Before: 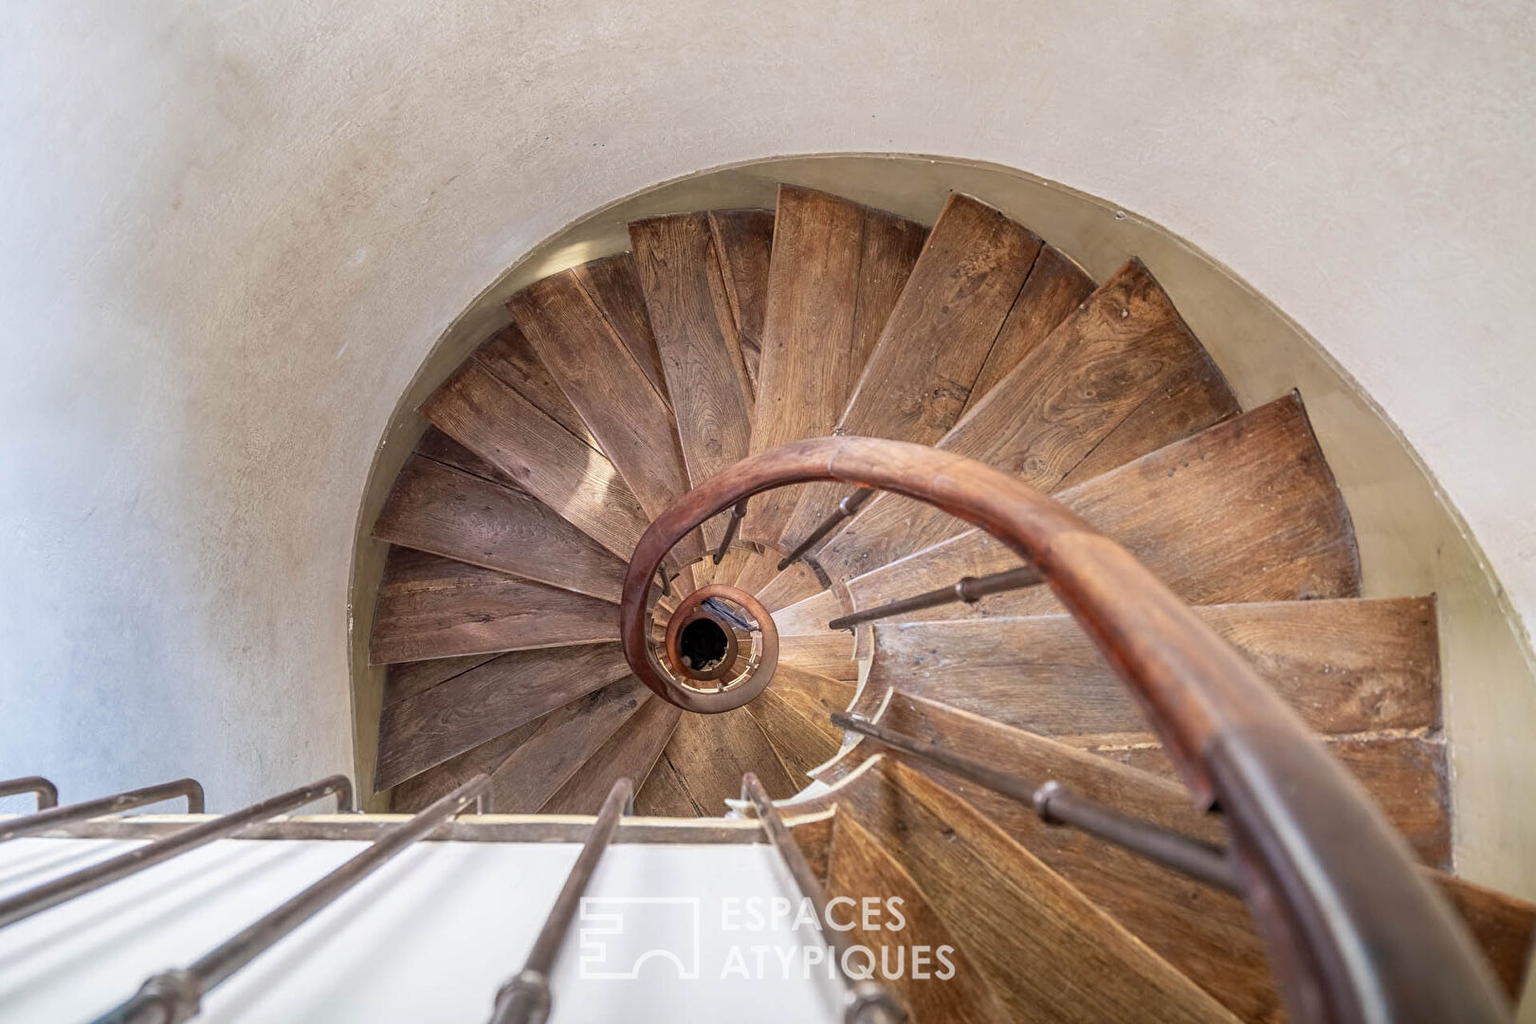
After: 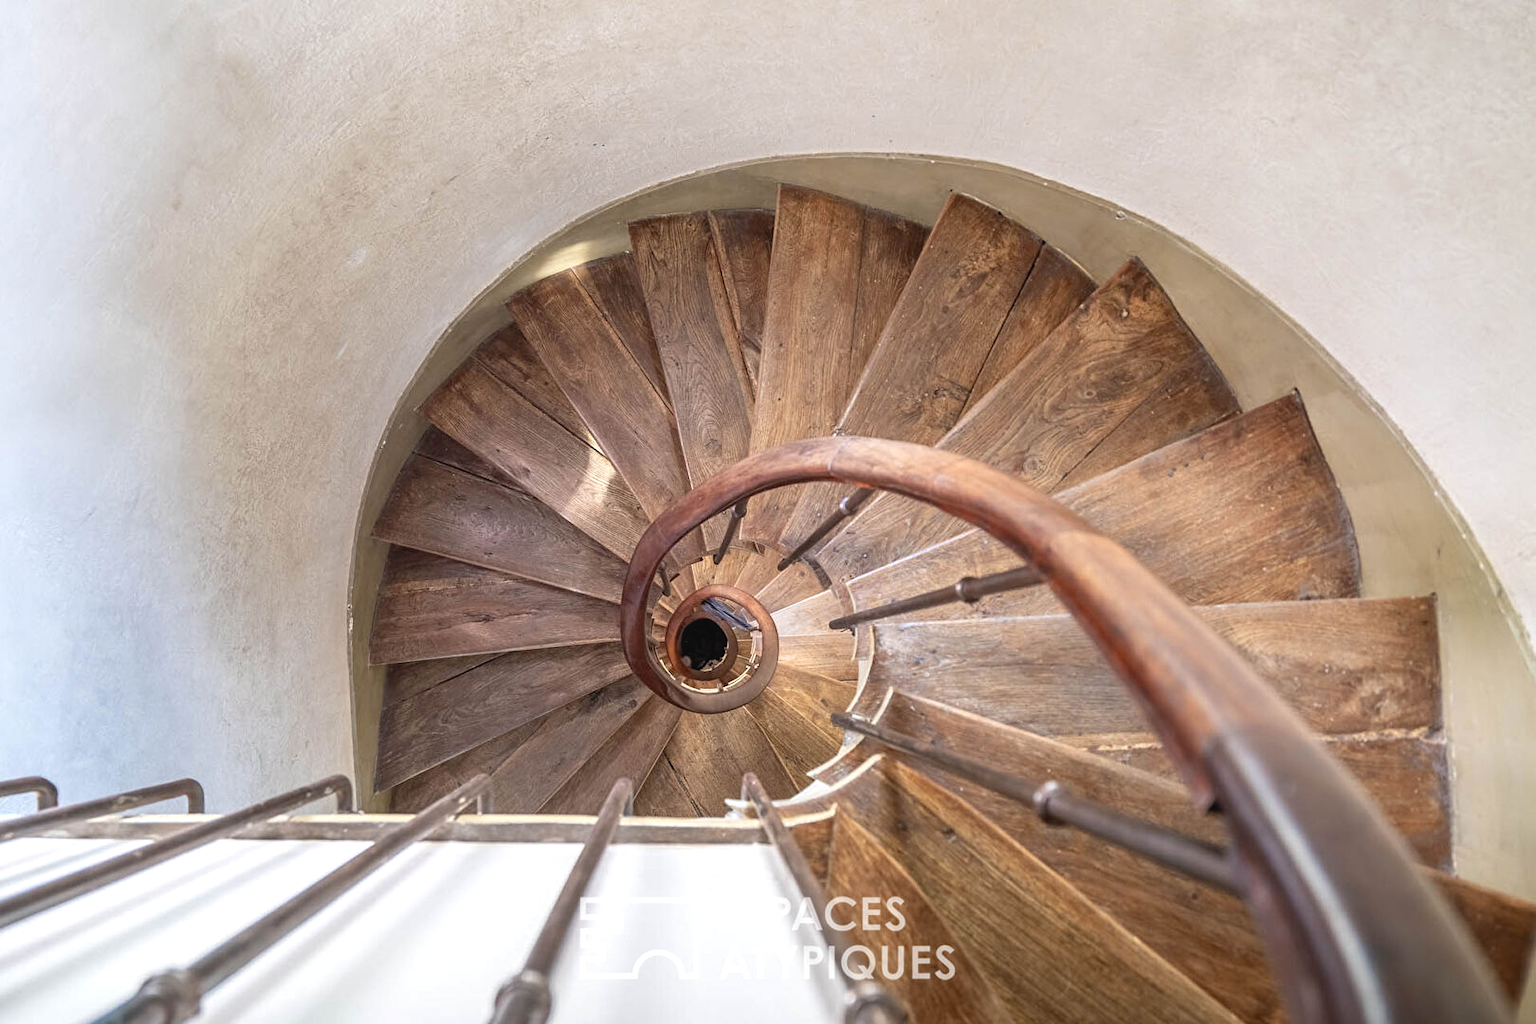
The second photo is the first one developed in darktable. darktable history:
exposure: black level correction 0, exposure 0.4 EV, compensate exposure bias true, compensate highlight preservation false
contrast brightness saturation: contrast -0.08, brightness -0.04, saturation -0.11
